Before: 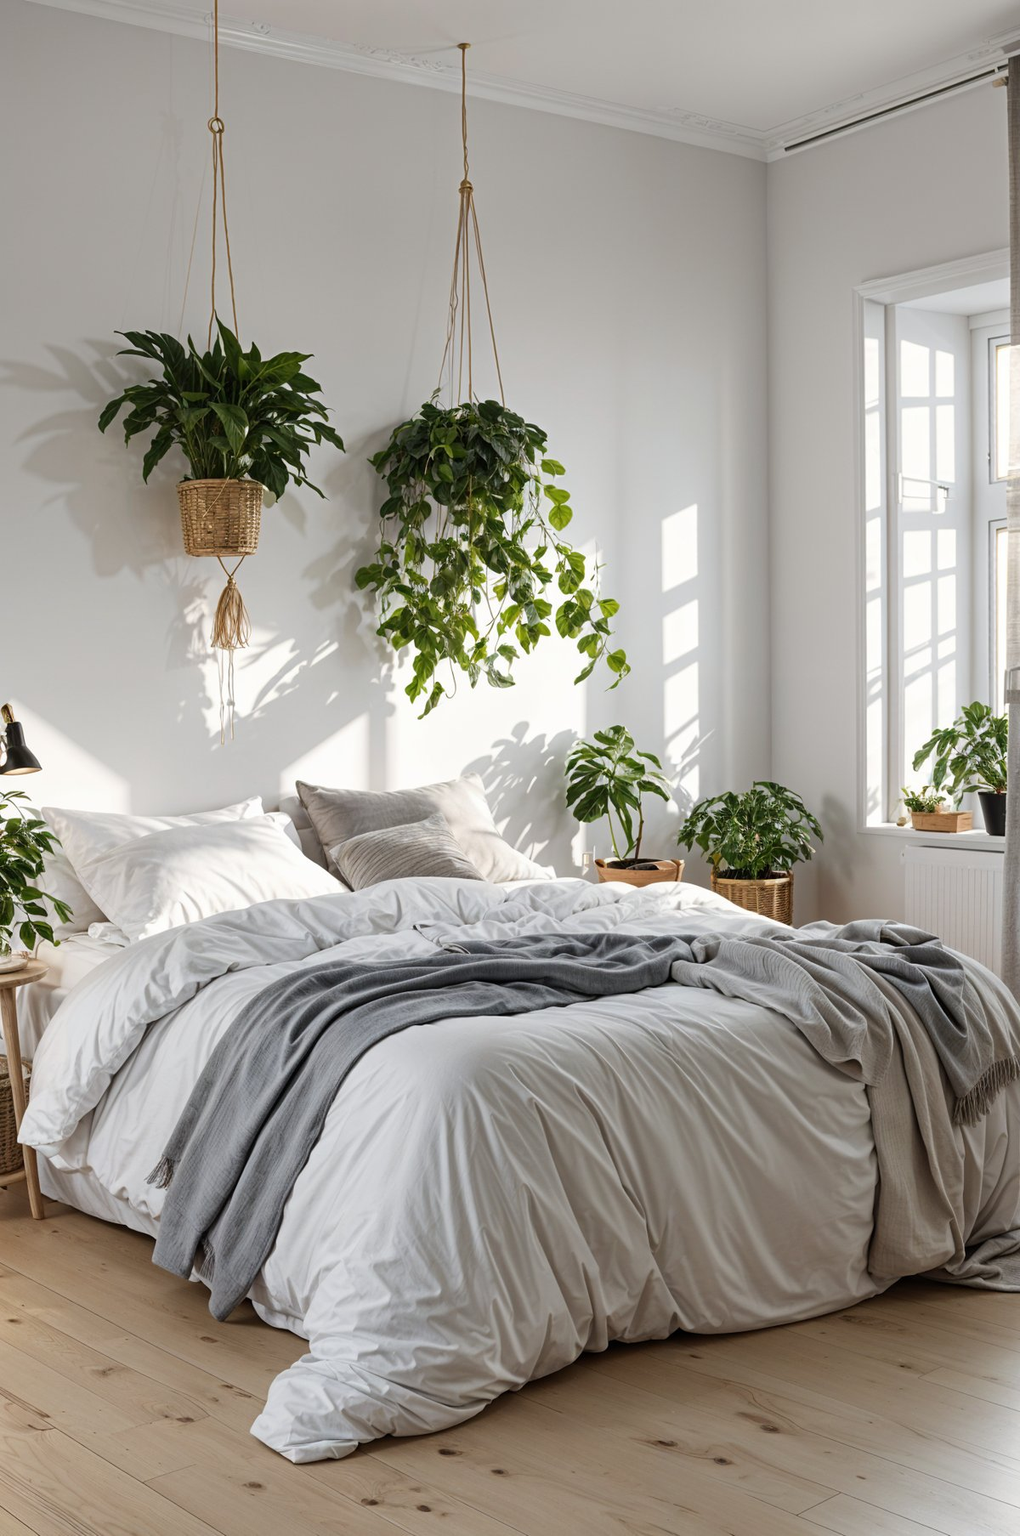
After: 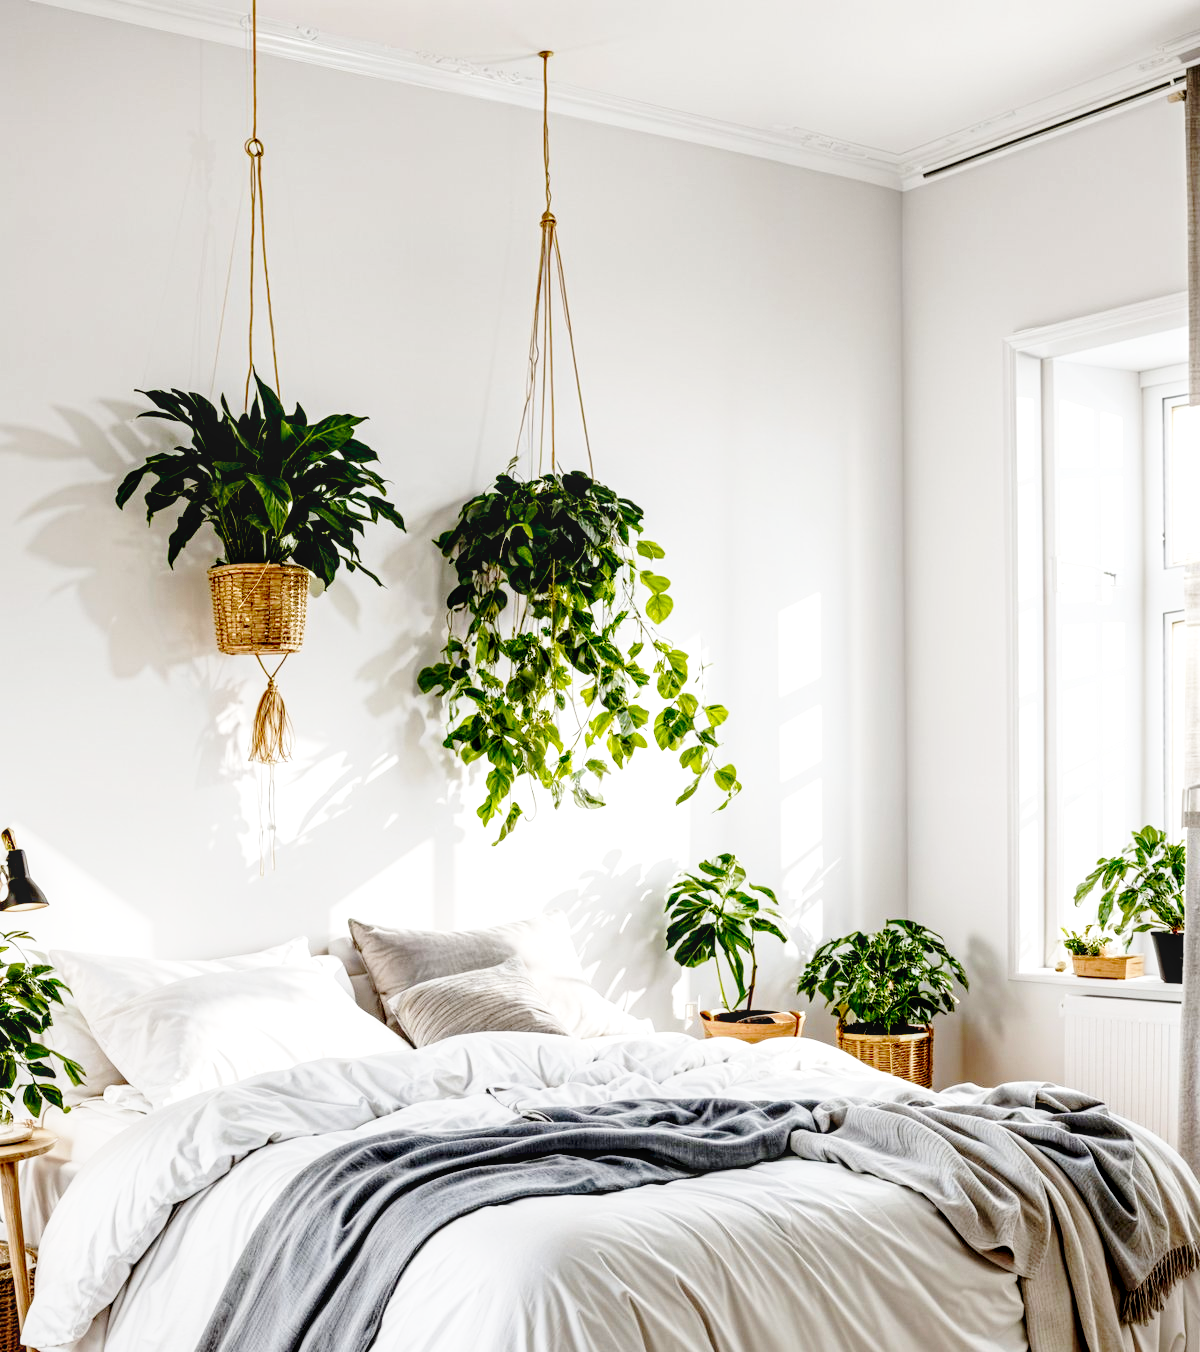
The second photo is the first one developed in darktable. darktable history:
base curve: curves: ch0 [(0, 0) (0.032, 0.037) (0.105, 0.228) (0.435, 0.76) (0.856, 0.983) (1, 1)], preserve colors none
local contrast: on, module defaults
crop: bottom 24.967%
exposure: black level correction 0.025, exposure 0.182 EV, compensate highlight preservation false
